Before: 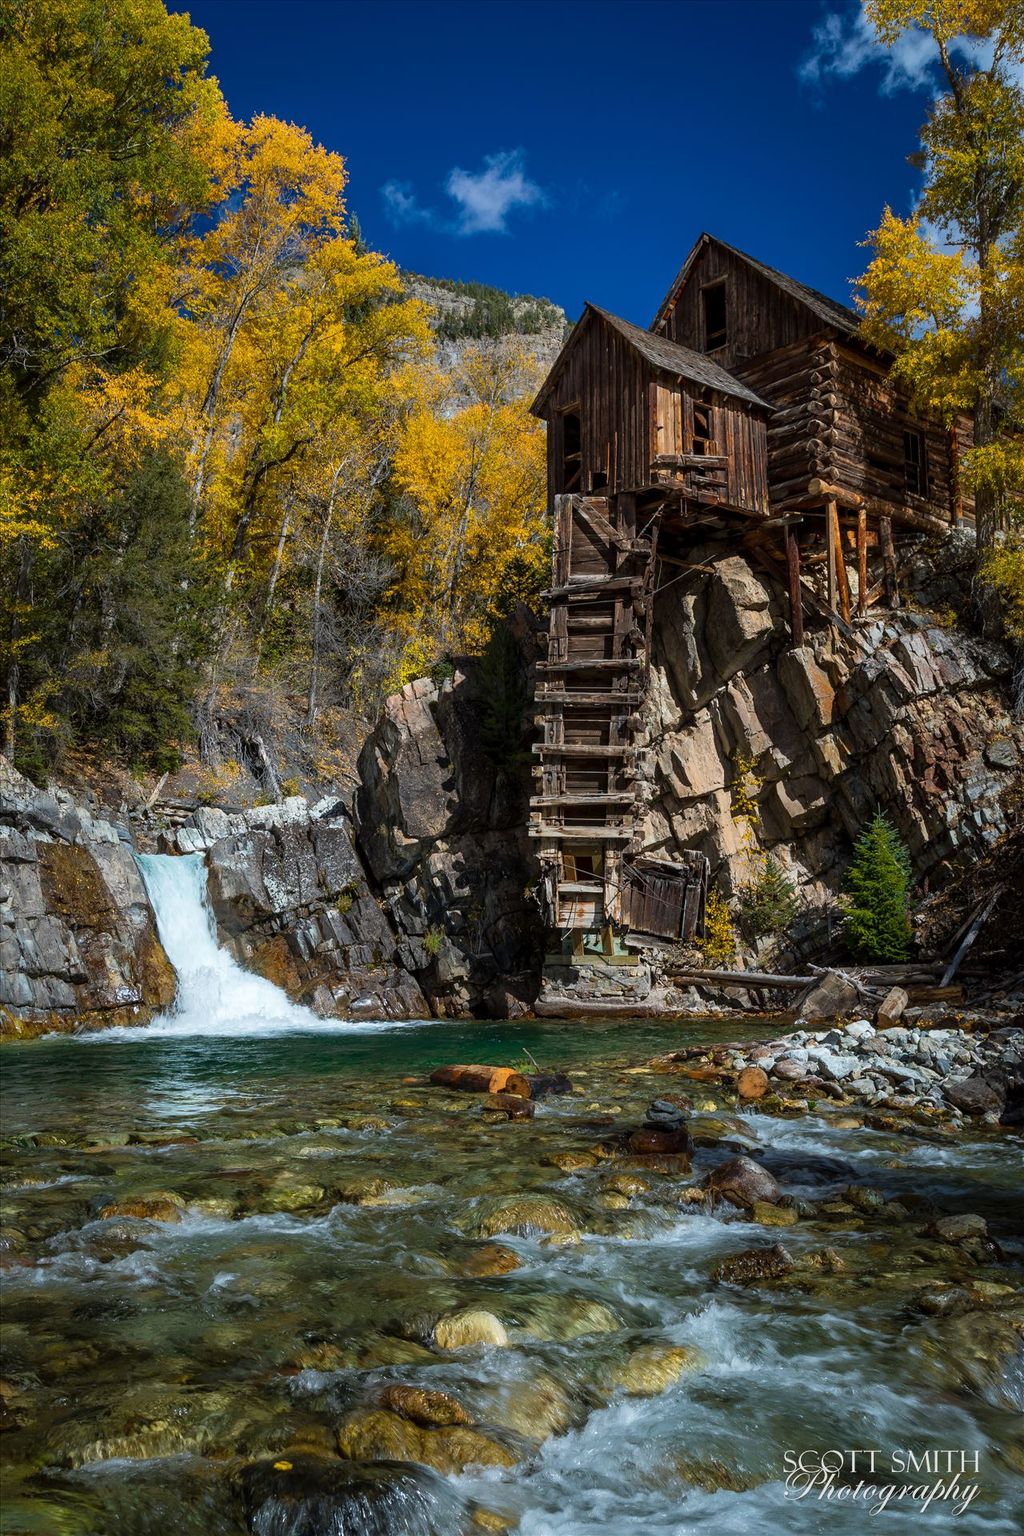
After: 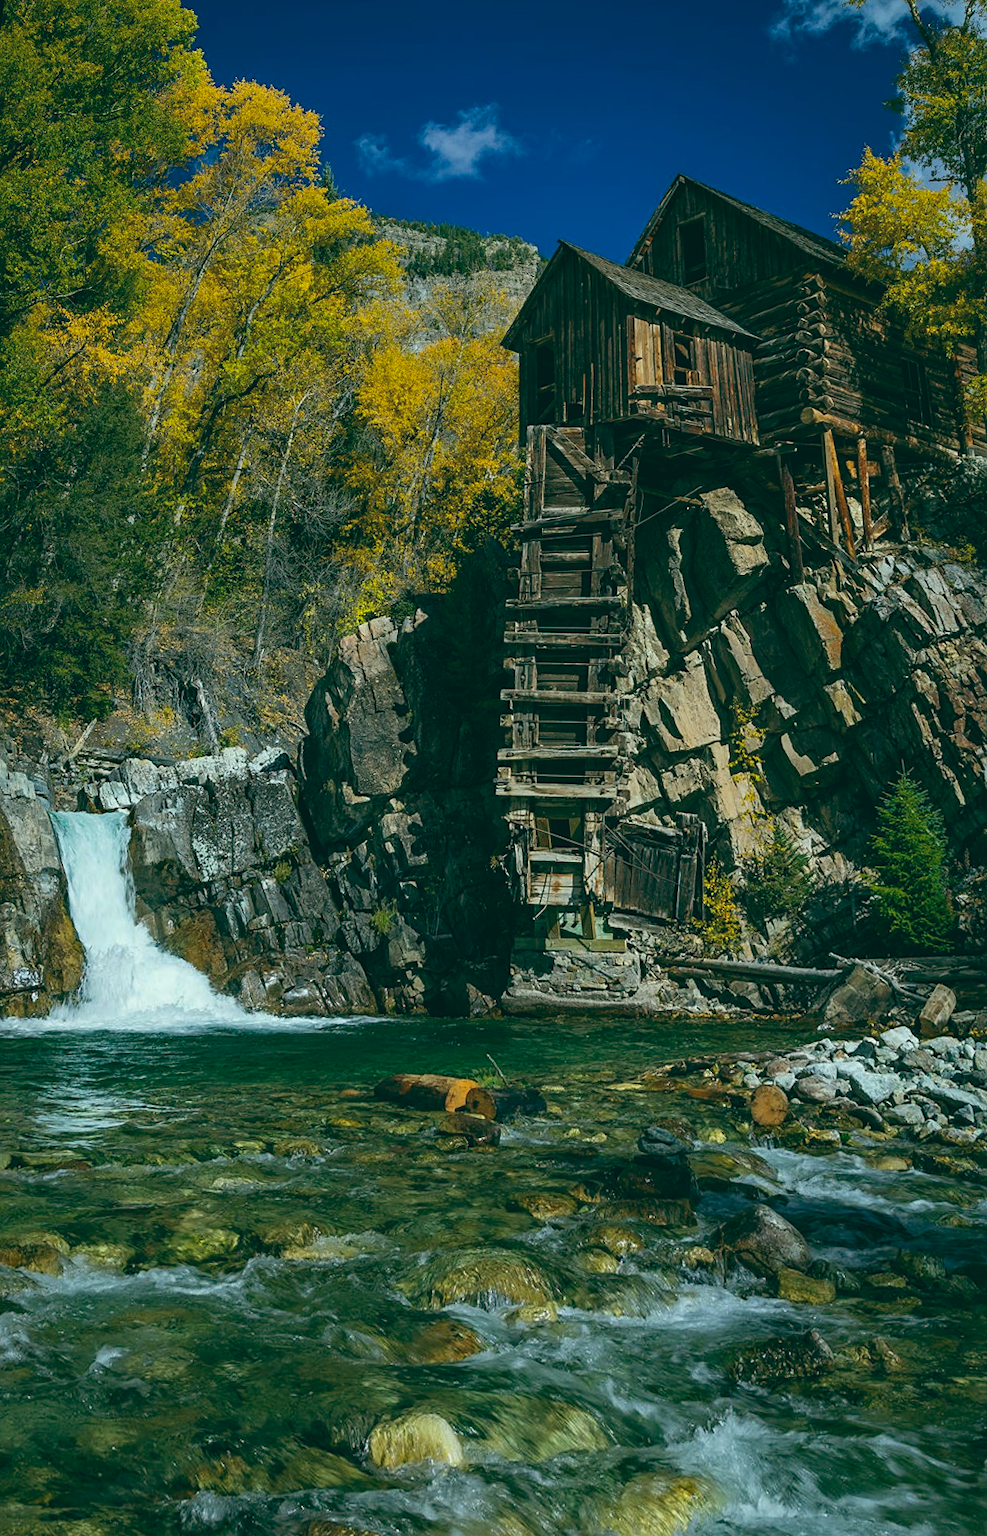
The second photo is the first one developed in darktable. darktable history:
haze removal: compatibility mode true, adaptive false
color balance: lift [1.005, 0.99, 1.007, 1.01], gamma [1, 1.034, 1.032, 0.966], gain [0.873, 1.055, 1.067, 0.933]
rotate and perspective: rotation 0.72°, lens shift (vertical) -0.352, lens shift (horizontal) -0.051, crop left 0.152, crop right 0.859, crop top 0.019, crop bottom 0.964
sharpen: amount 0.2
crop and rotate: top 0%, bottom 11.49%
white balance: red 0.925, blue 1.046
